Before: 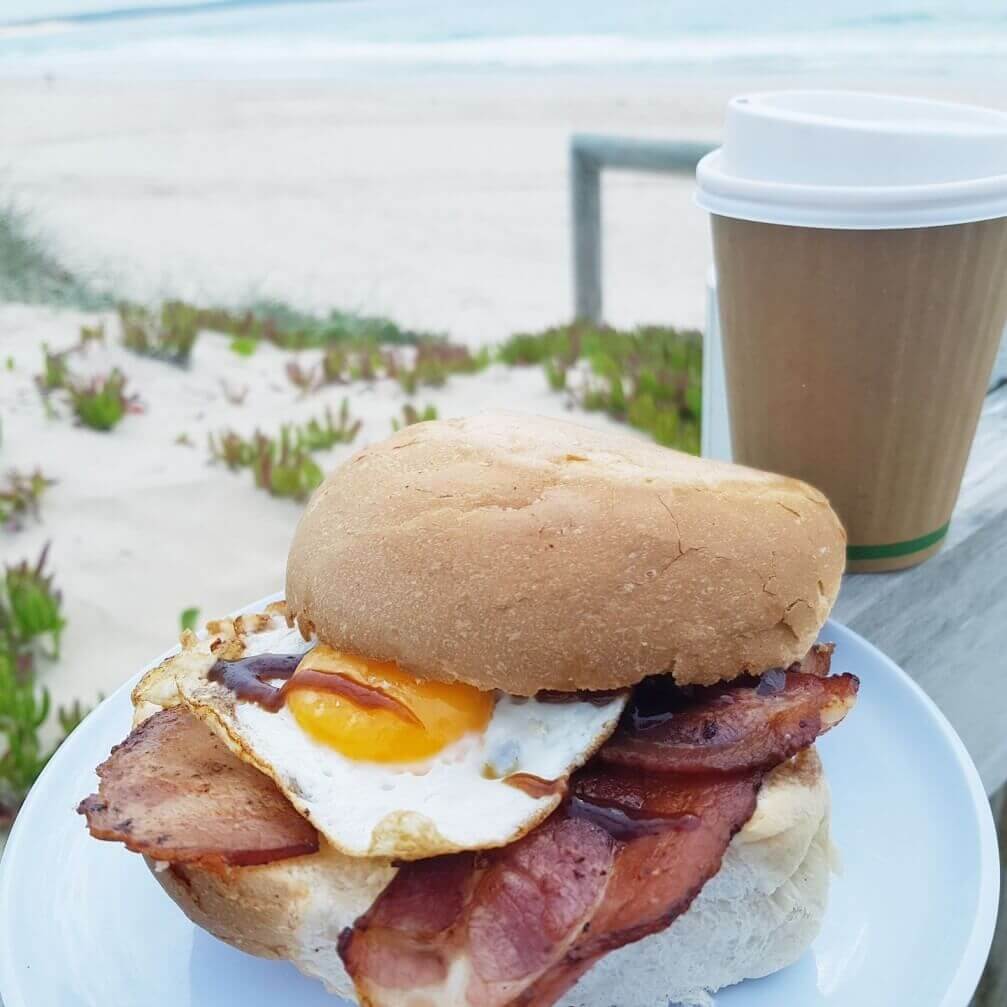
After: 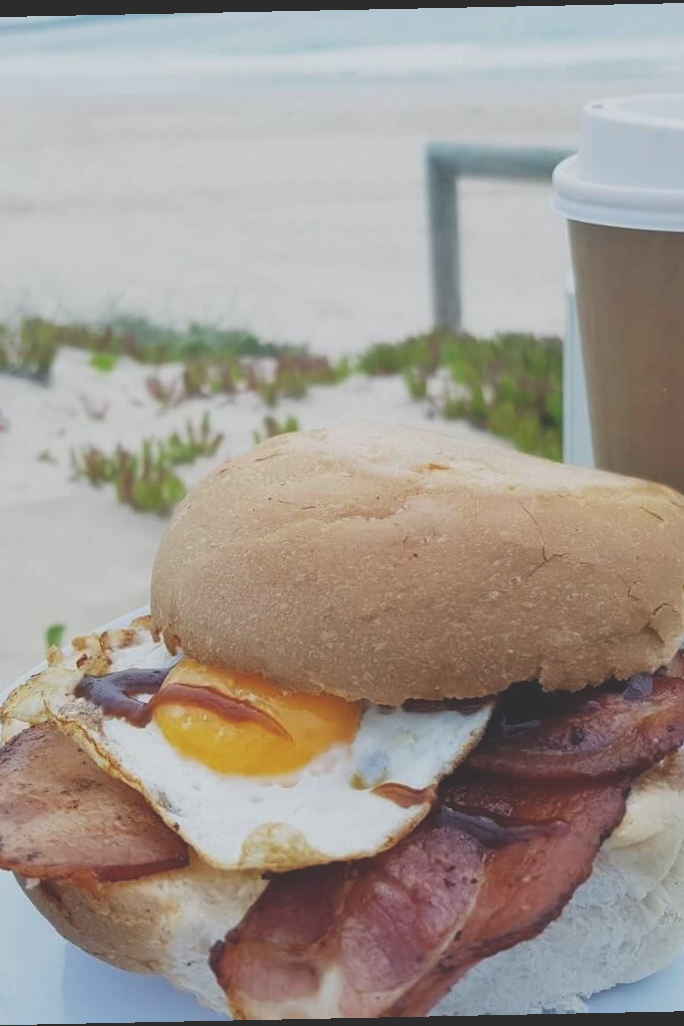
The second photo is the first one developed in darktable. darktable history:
rotate and perspective: rotation -1.17°, automatic cropping off
crop and rotate: left 14.385%, right 18.948%
exposure: black level correction -0.036, exposure -0.497 EV, compensate highlight preservation false
